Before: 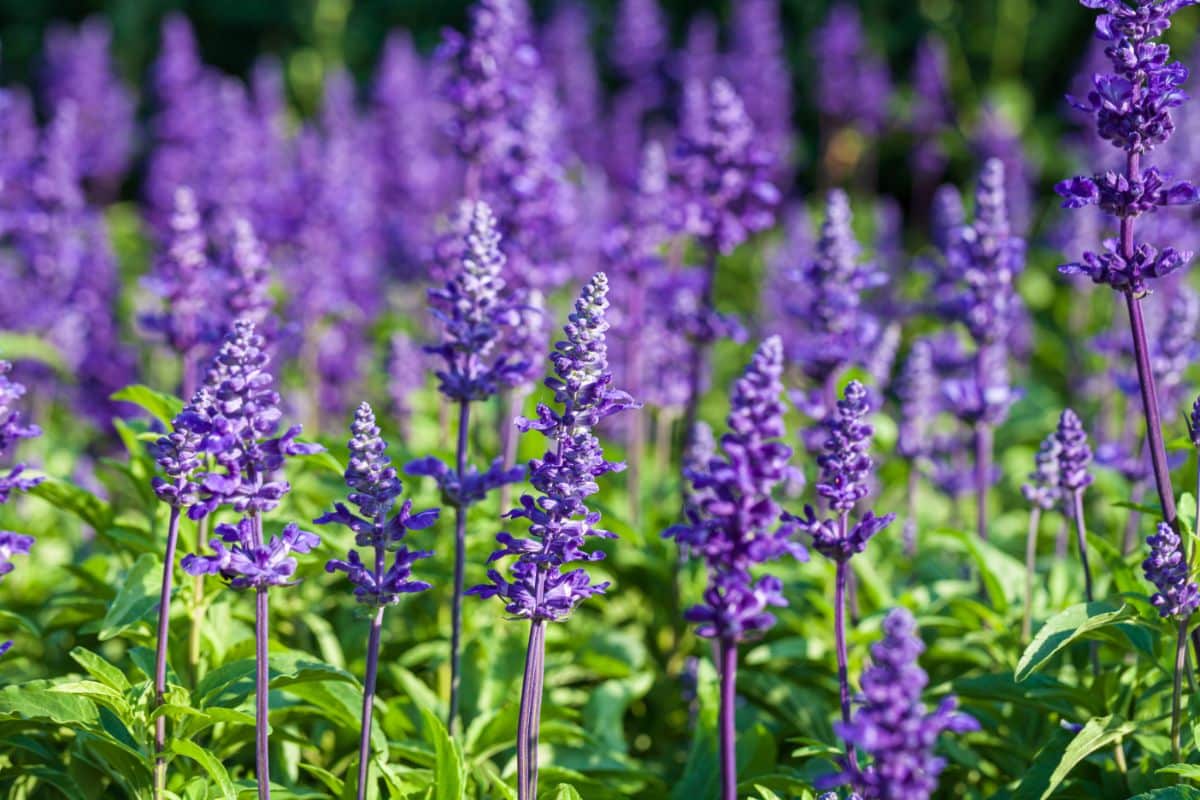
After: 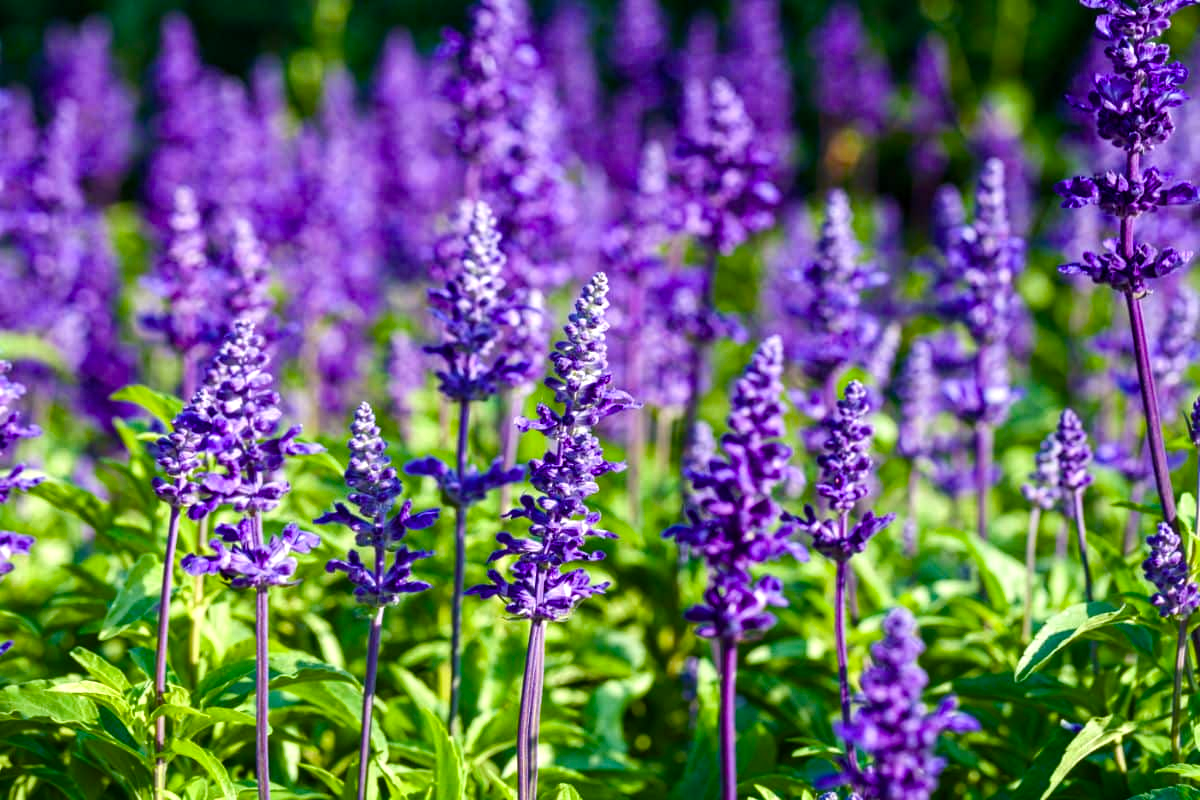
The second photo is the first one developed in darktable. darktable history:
color balance rgb: shadows lift › luminance -20.042%, perceptual saturation grading › global saturation 20%, perceptual saturation grading › highlights -25.737%, perceptual saturation grading › shadows 49.36%, perceptual brilliance grading › highlights 10.207%, perceptual brilliance grading › mid-tones 5.579%, global vibrance 12.369%
